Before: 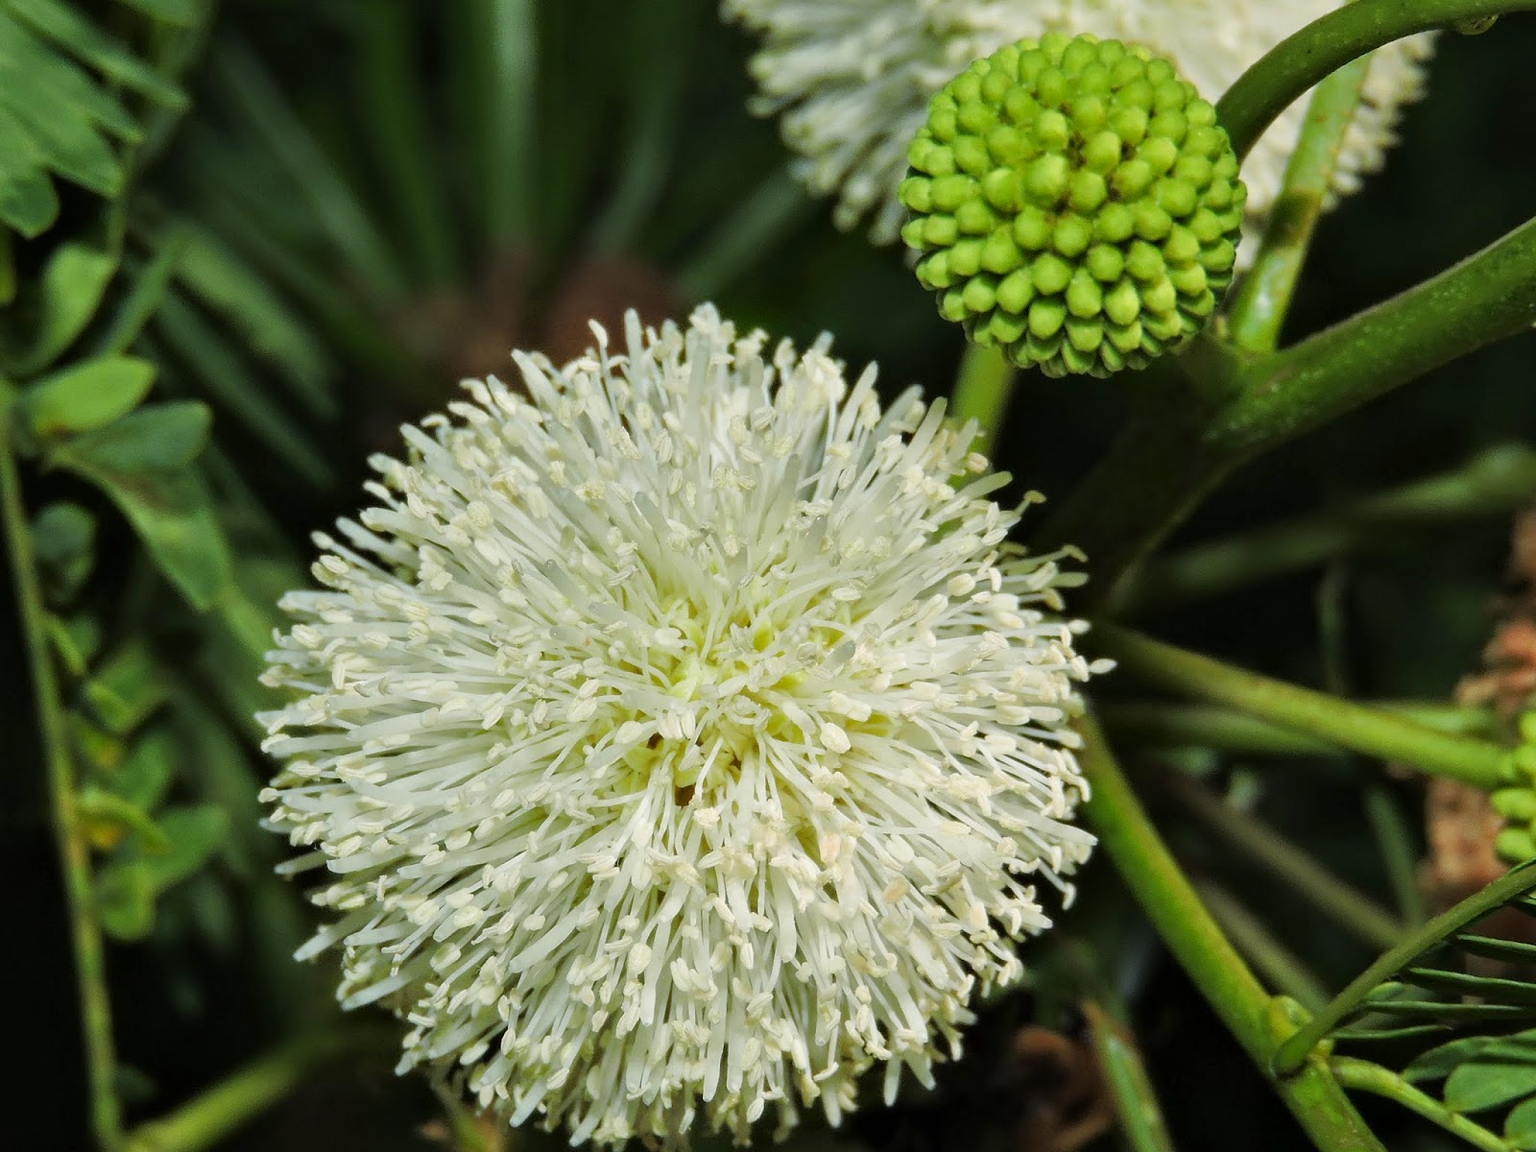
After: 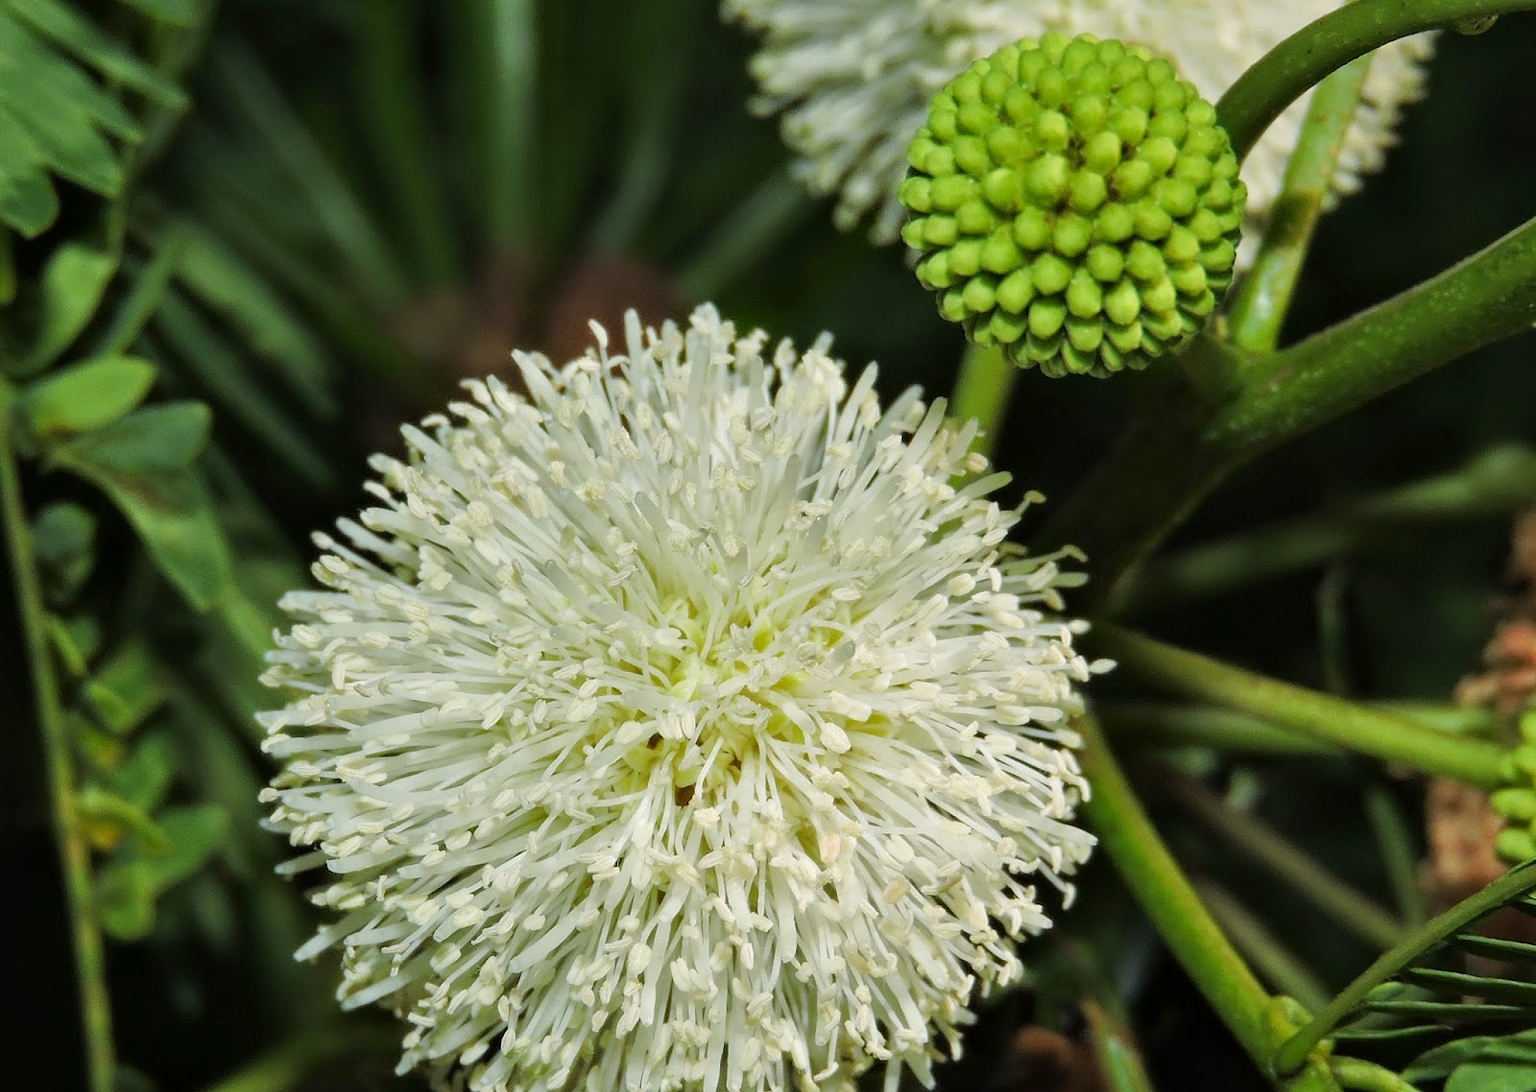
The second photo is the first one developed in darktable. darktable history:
crop and rotate: top 0.001%, bottom 5.096%
